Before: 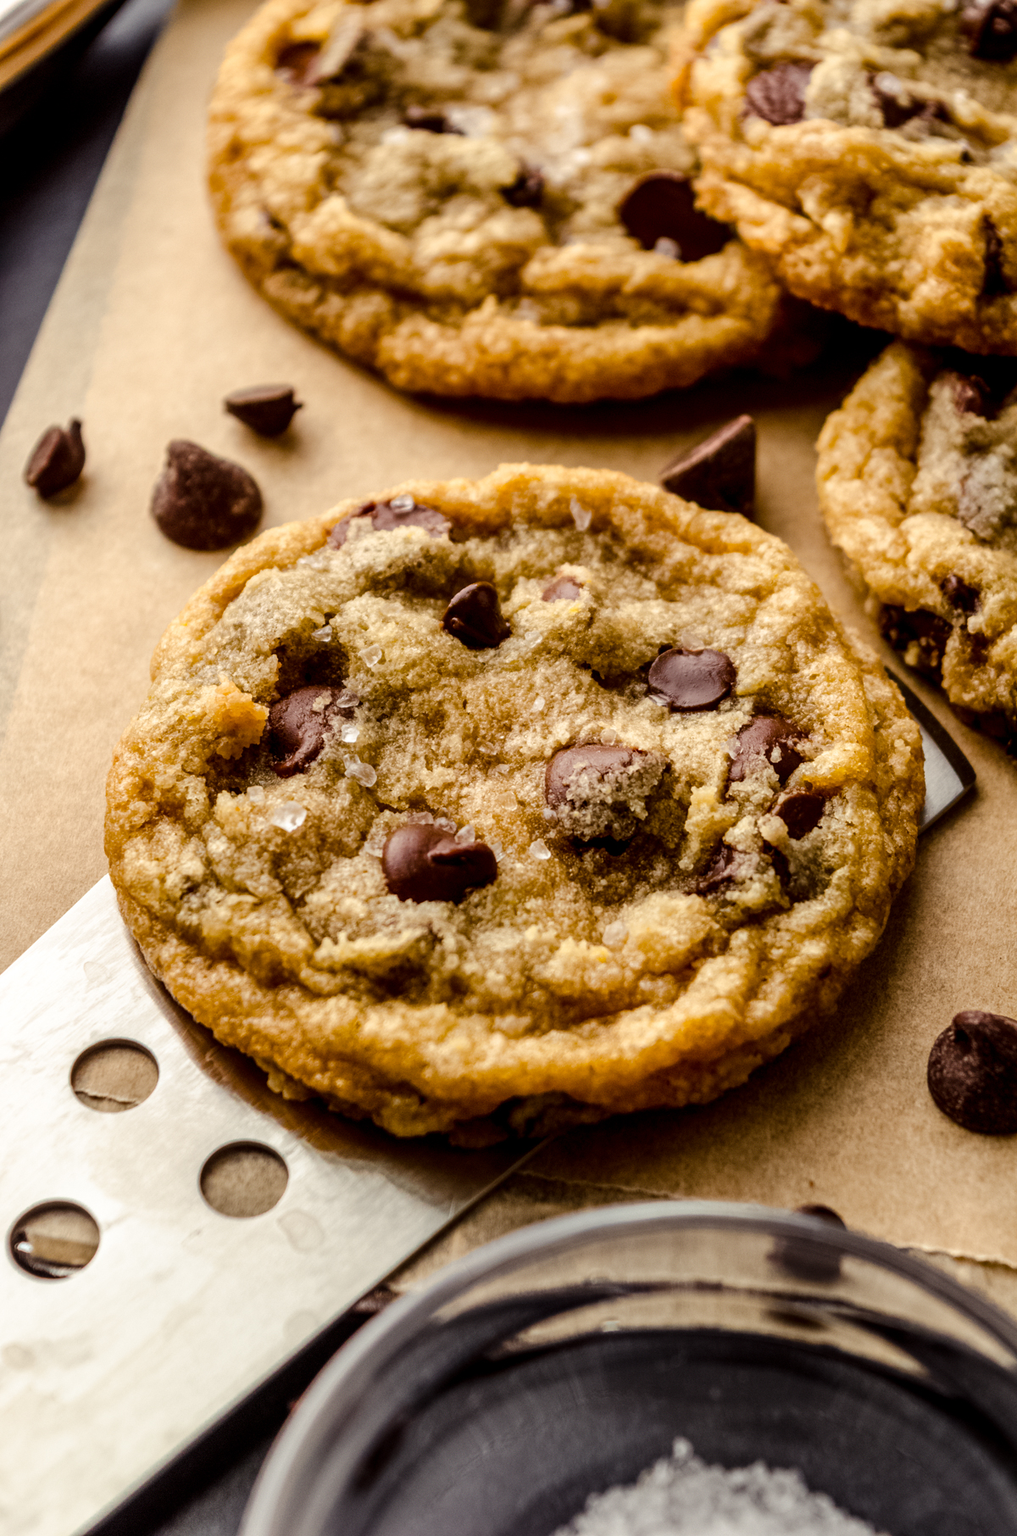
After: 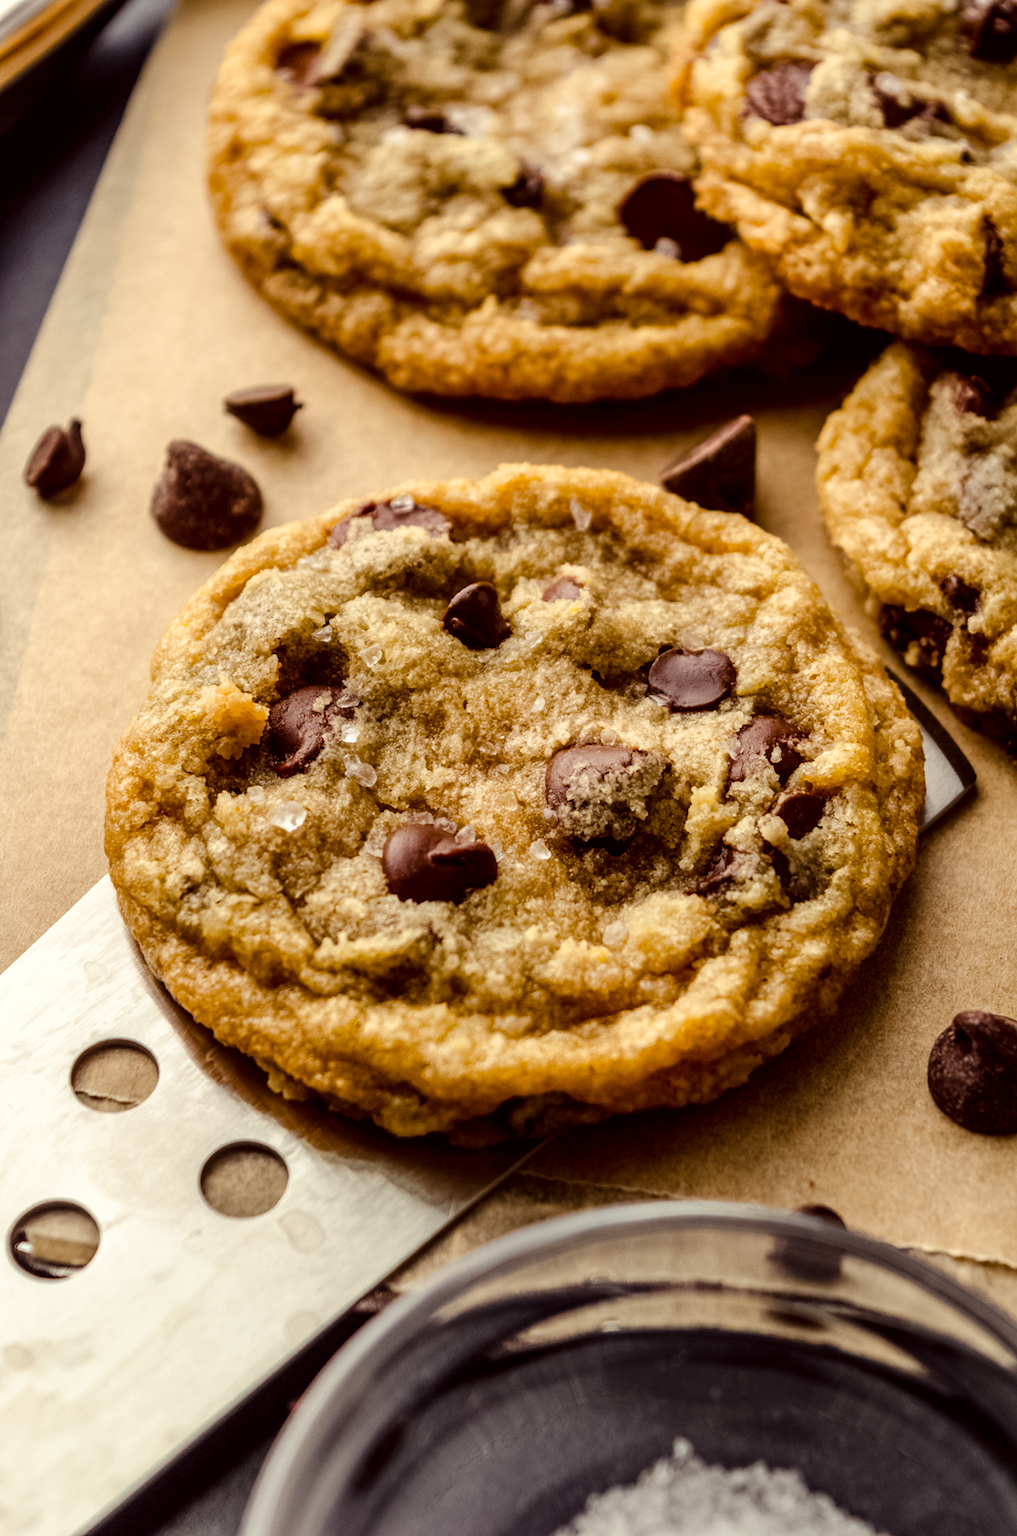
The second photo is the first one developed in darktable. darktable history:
color correction: highlights a* -0.884, highlights b* 4.55, shadows a* 3.59
contrast brightness saturation: saturation -0.022
